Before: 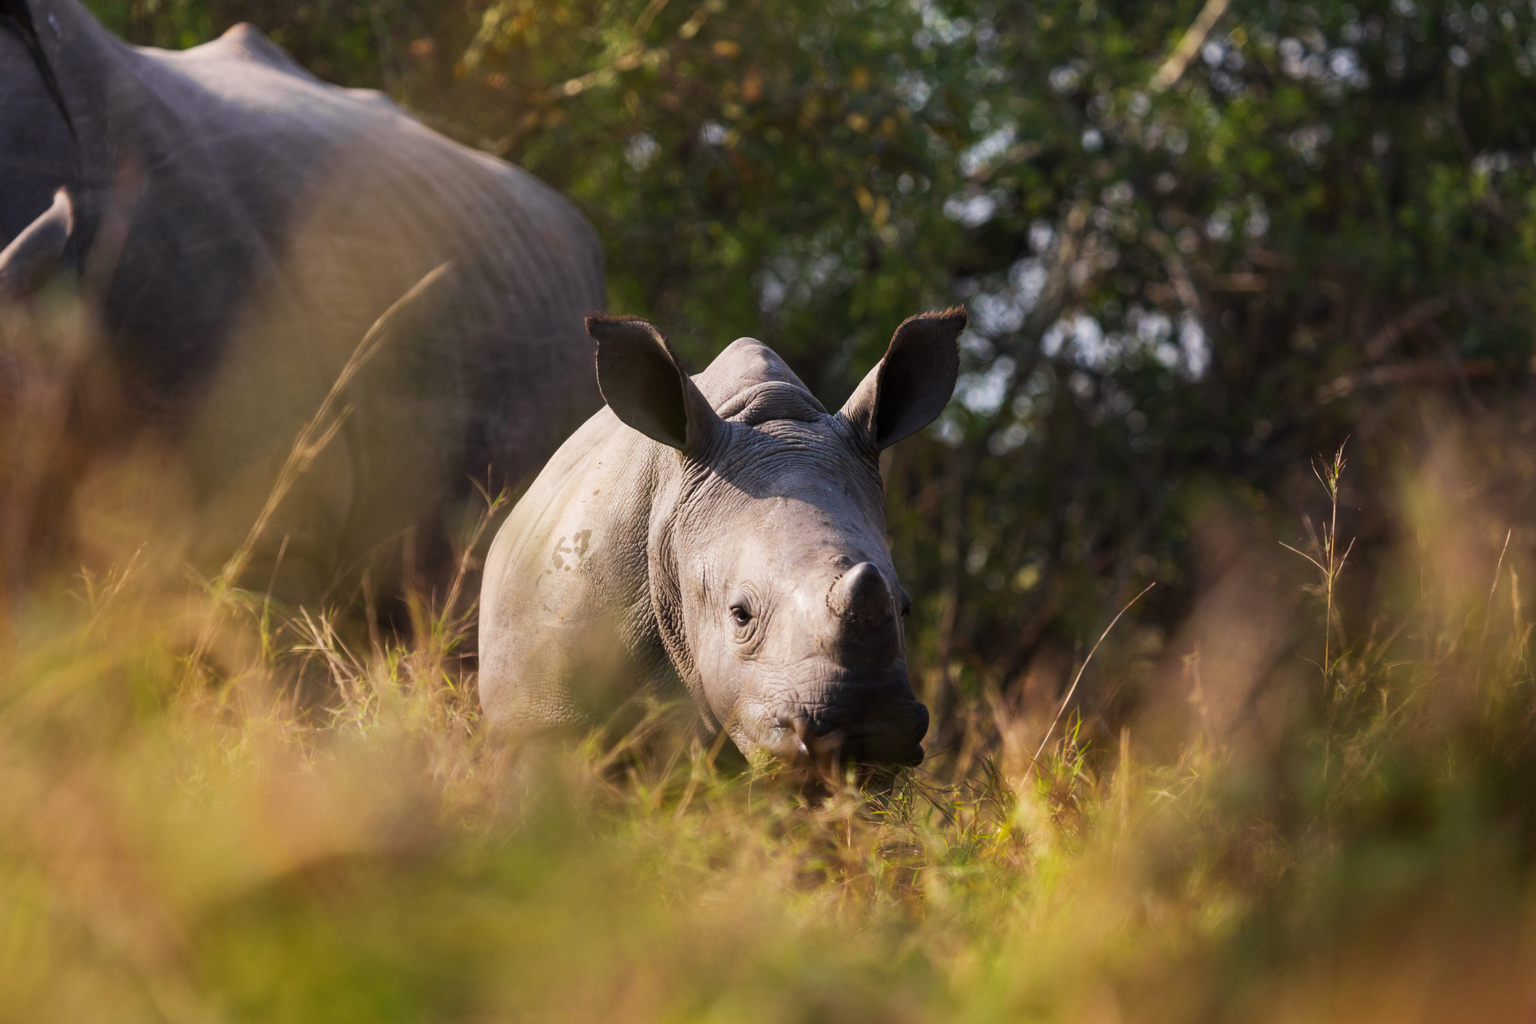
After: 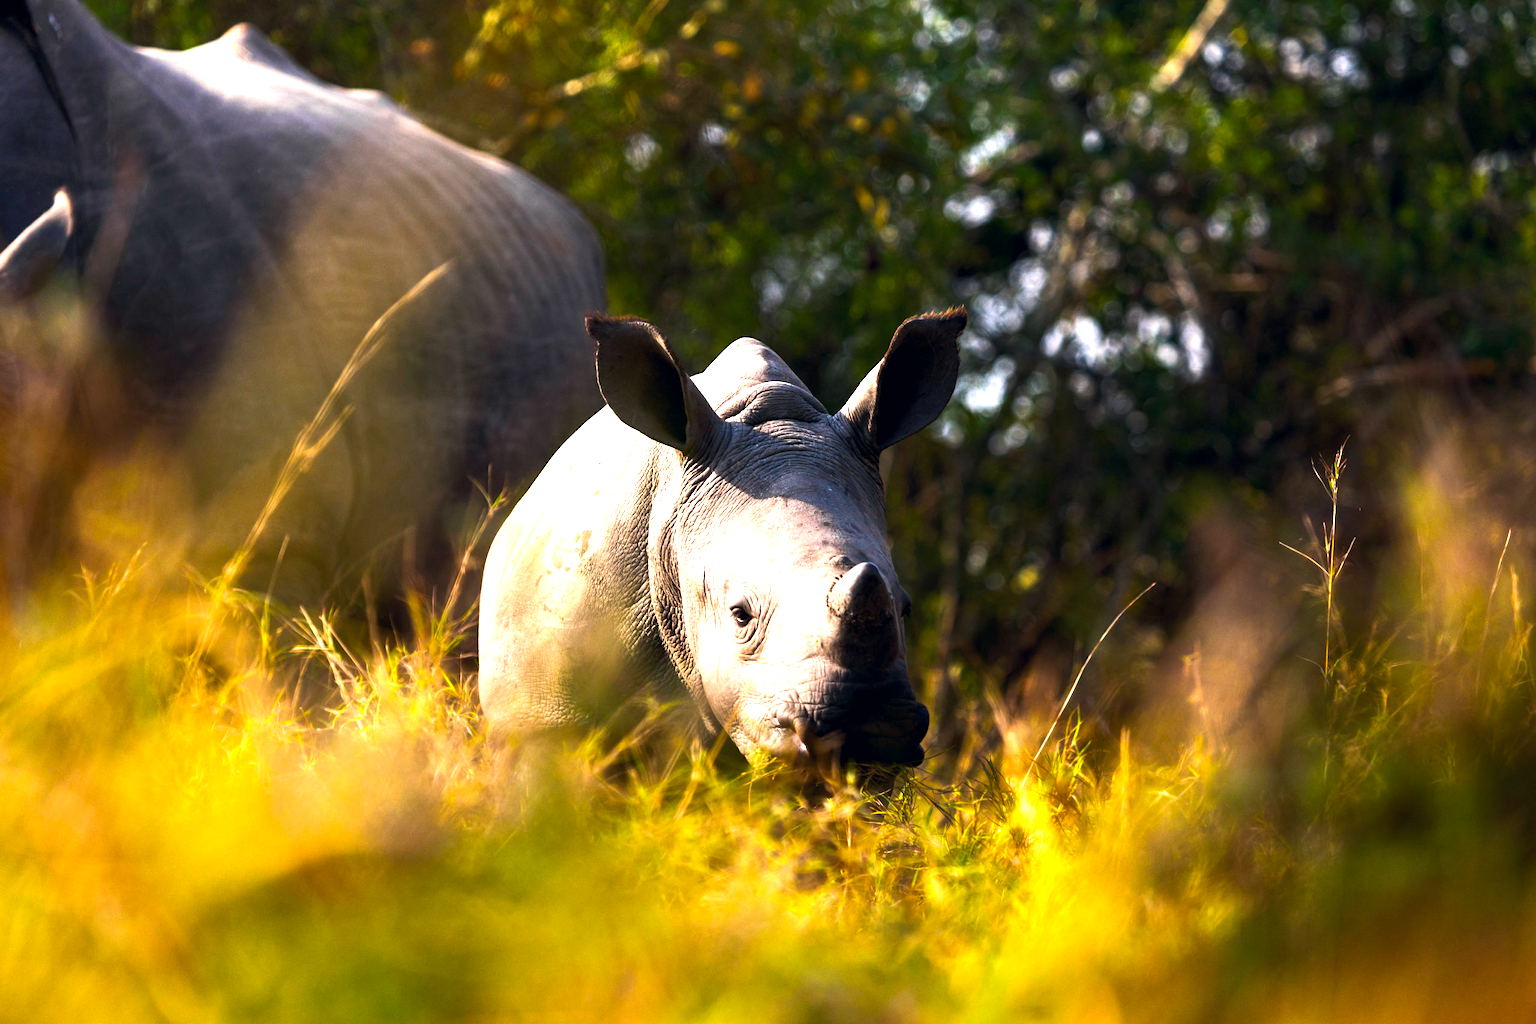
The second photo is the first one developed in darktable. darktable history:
color balance rgb: shadows lift › chroma 0.931%, shadows lift › hue 114.88°, global offset › luminance -0.512%, shadows fall-off 101.427%, perceptual saturation grading › global saturation 31.084%, perceptual brilliance grading › highlights 47.961%, perceptual brilliance grading › mid-tones 22.347%, perceptual brilliance grading › shadows -6.002%, mask middle-gray fulcrum 22.28%
color correction: highlights a* 0.409, highlights b* 2.64, shadows a* -1.4, shadows b* -4.51
